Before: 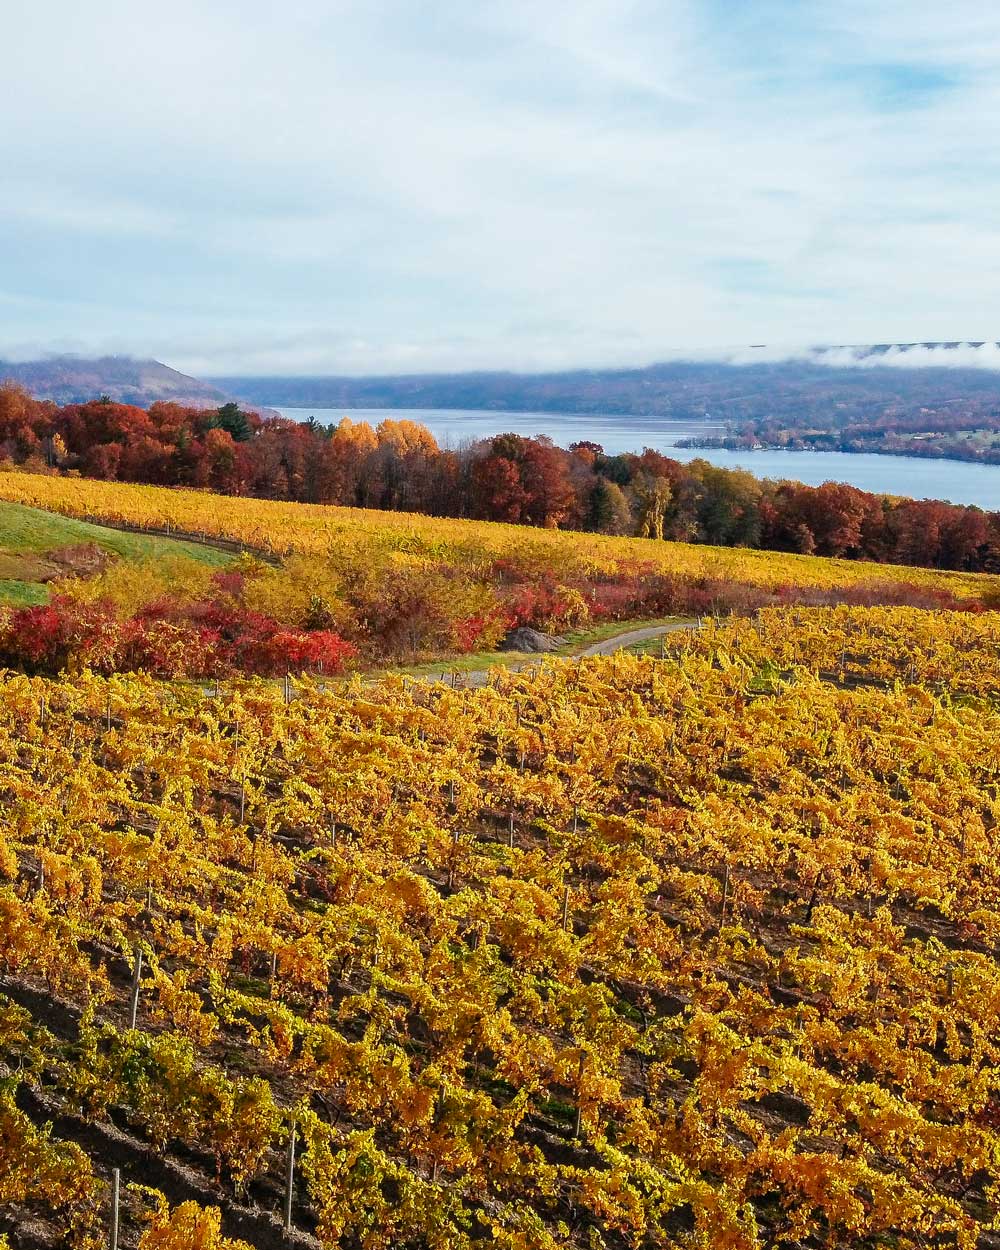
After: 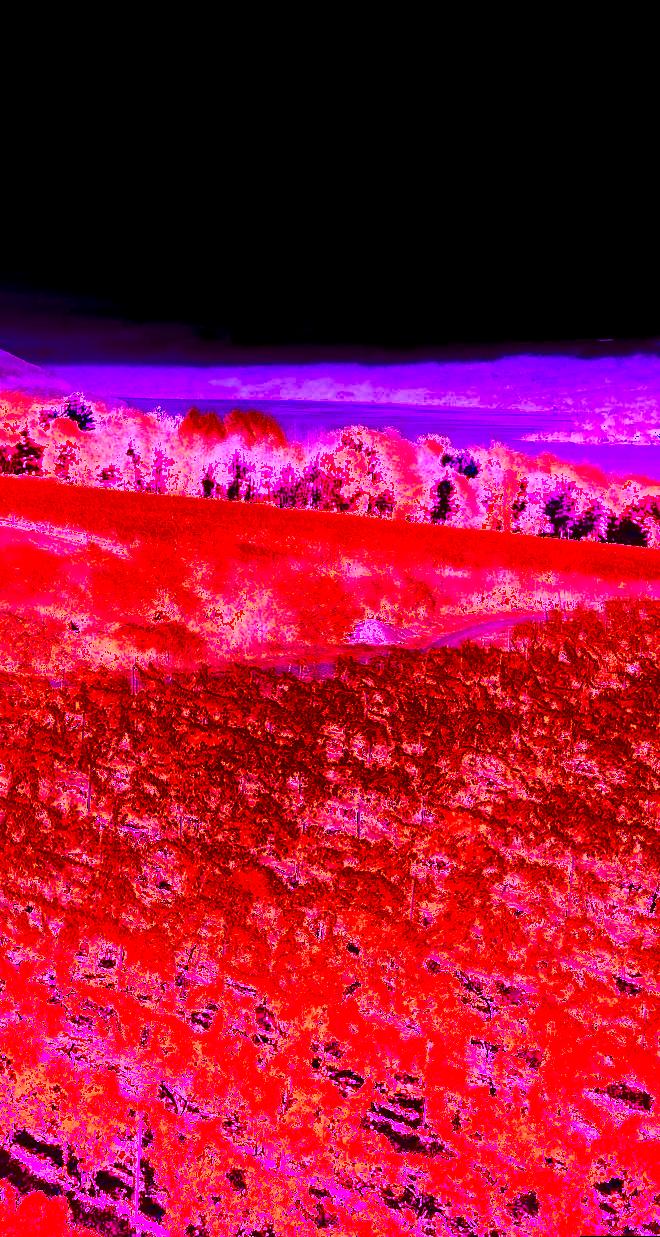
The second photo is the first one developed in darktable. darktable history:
rotate and perspective: rotation 0.174°, lens shift (vertical) 0.013, lens shift (horizontal) 0.019, shear 0.001, automatic cropping original format, crop left 0.007, crop right 0.991, crop top 0.016, crop bottom 0.997
shadows and highlights: shadows 20.91, highlights -35.45, soften with gaussian
white balance: red 8, blue 8
crop and rotate: left 15.446%, right 17.836%
graduated density: on, module defaults
